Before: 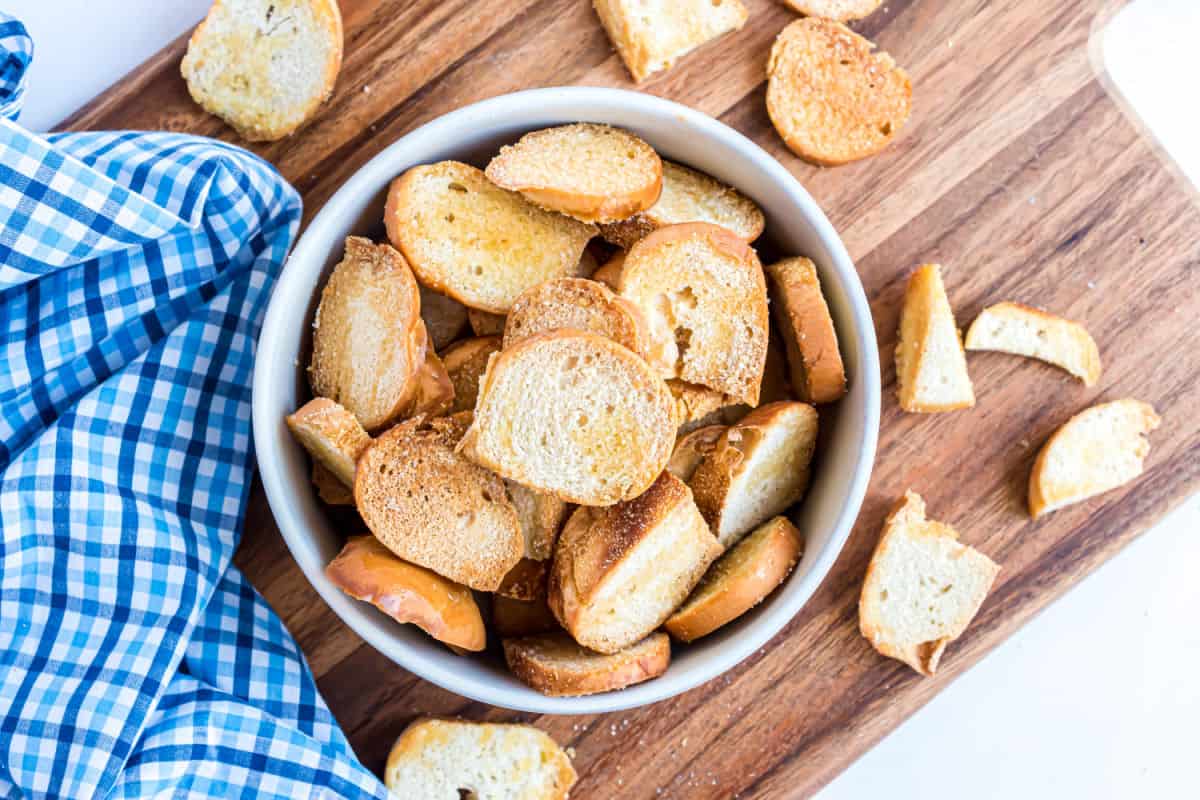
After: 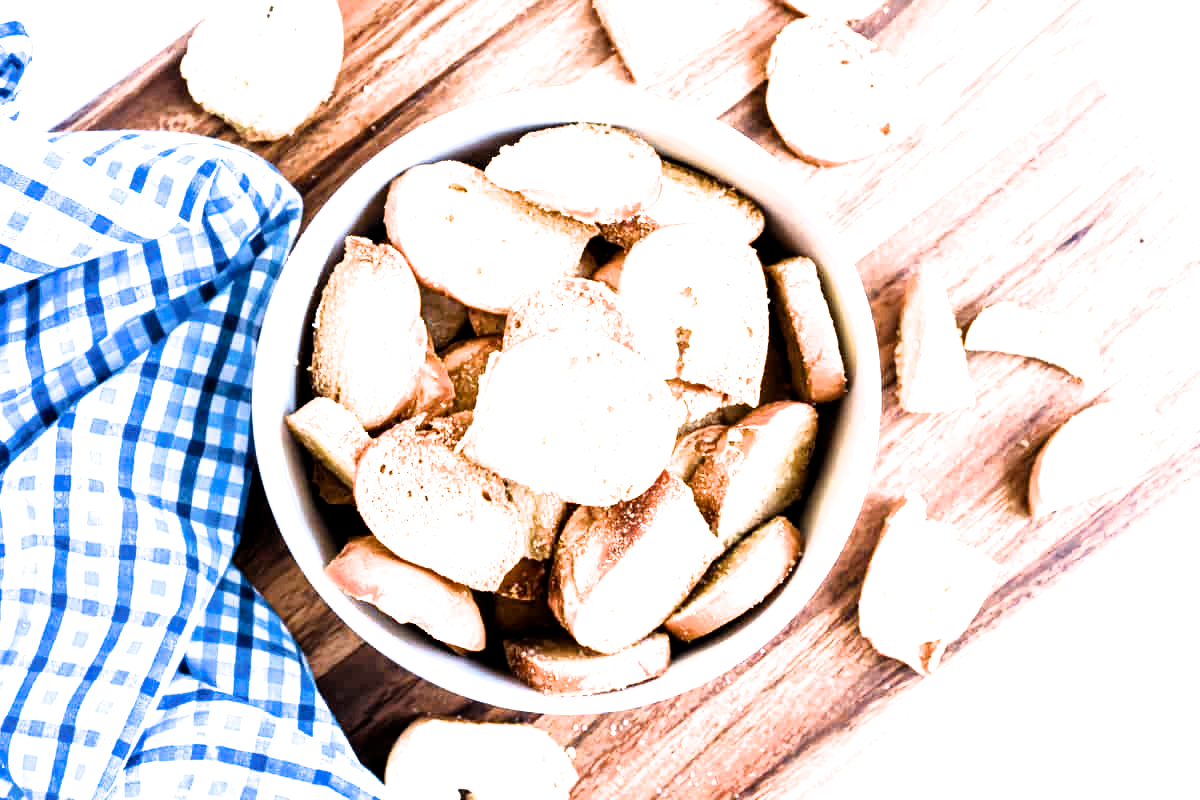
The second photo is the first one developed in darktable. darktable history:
filmic rgb: black relative exposure -8.3 EV, white relative exposure 2.23 EV, hardness 7.18, latitude 86.25%, contrast 1.687, highlights saturation mix -3.9%, shadows ↔ highlights balance -2.59%, iterations of high-quality reconstruction 0
exposure: exposure 0.997 EV, compensate highlight preservation false
color balance rgb: perceptual saturation grading › global saturation 9.889%
